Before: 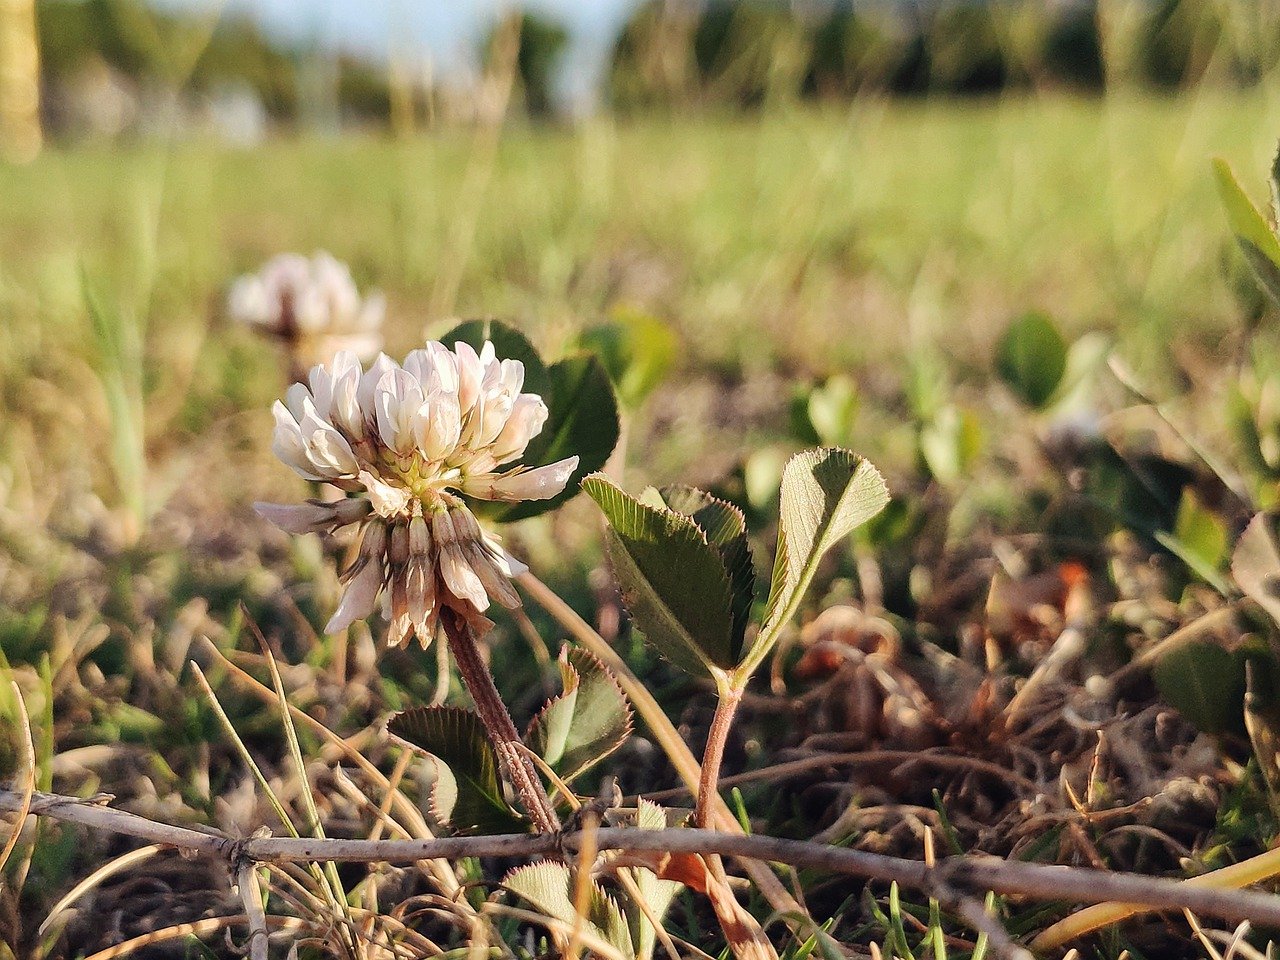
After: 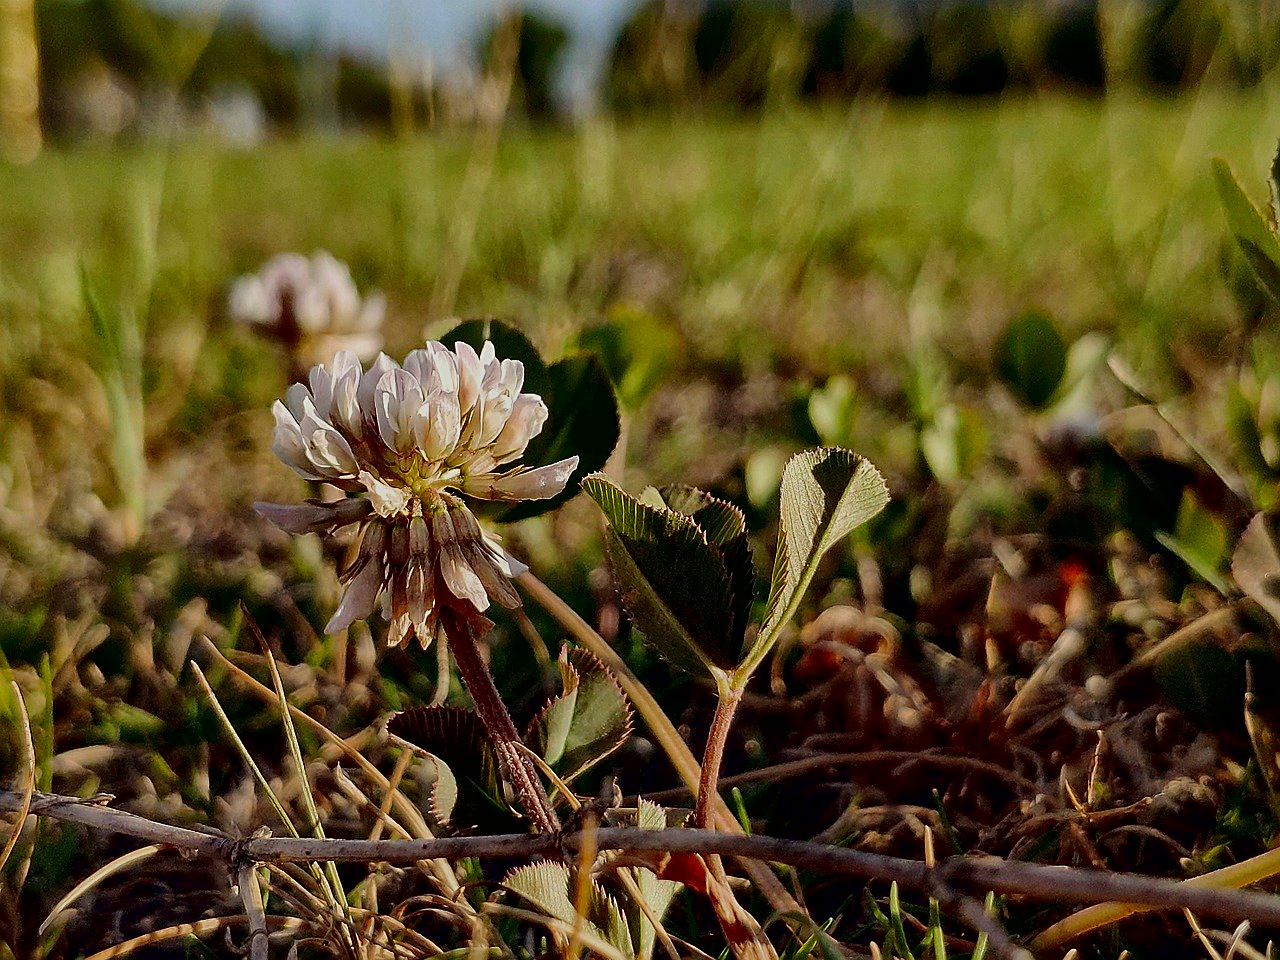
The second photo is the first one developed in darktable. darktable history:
contrast brightness saturation: brightness -0.247, saturation 0.198
sharpen: amount 0.5
local contrast: mode bilateral grid, contrast 21, coarseness 49, detail 150%, midtone range 0.2
exposure: black level correction 0.011, exposure -0.476 EV, compensate highlight preservation false
